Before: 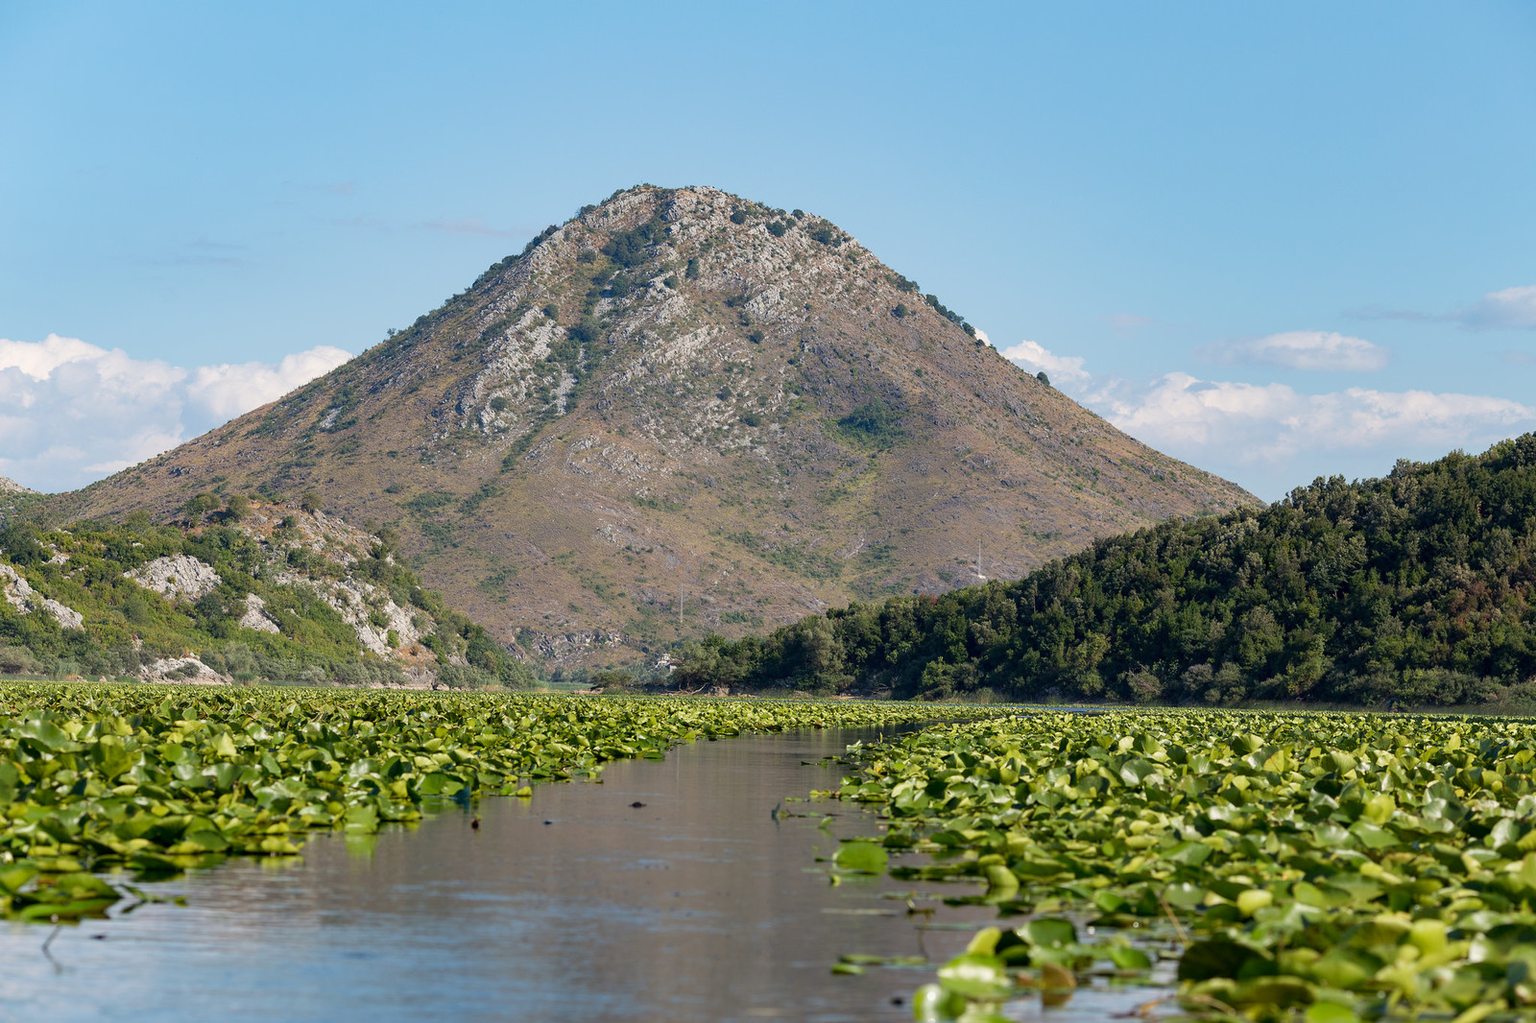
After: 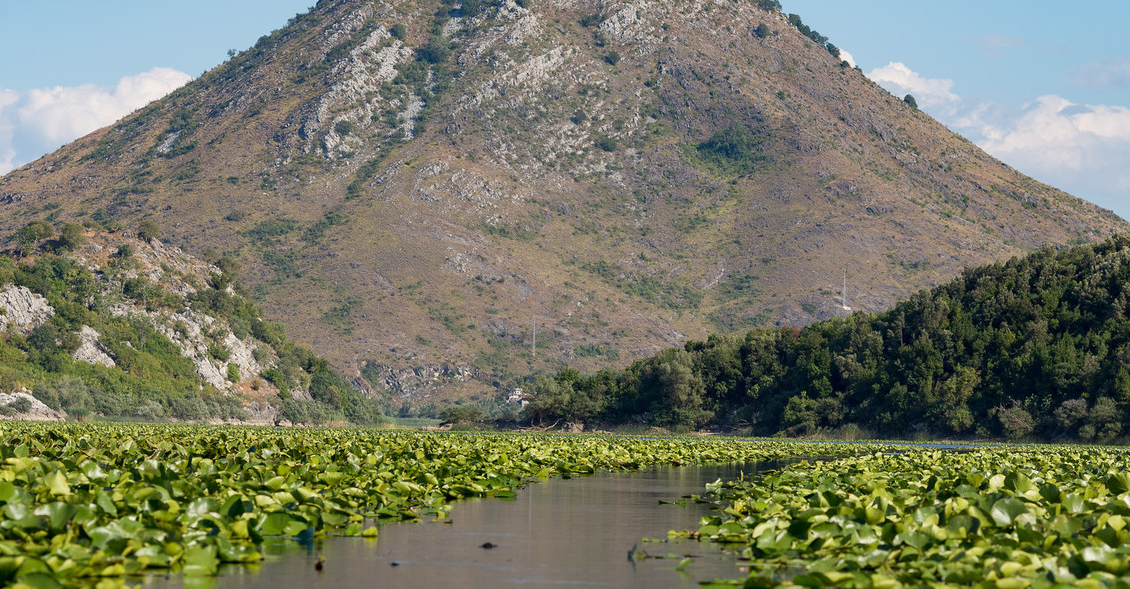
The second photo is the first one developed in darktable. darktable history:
crop: left 11.031%, top 27.504%, right 18.318%, bottom 17.194%
